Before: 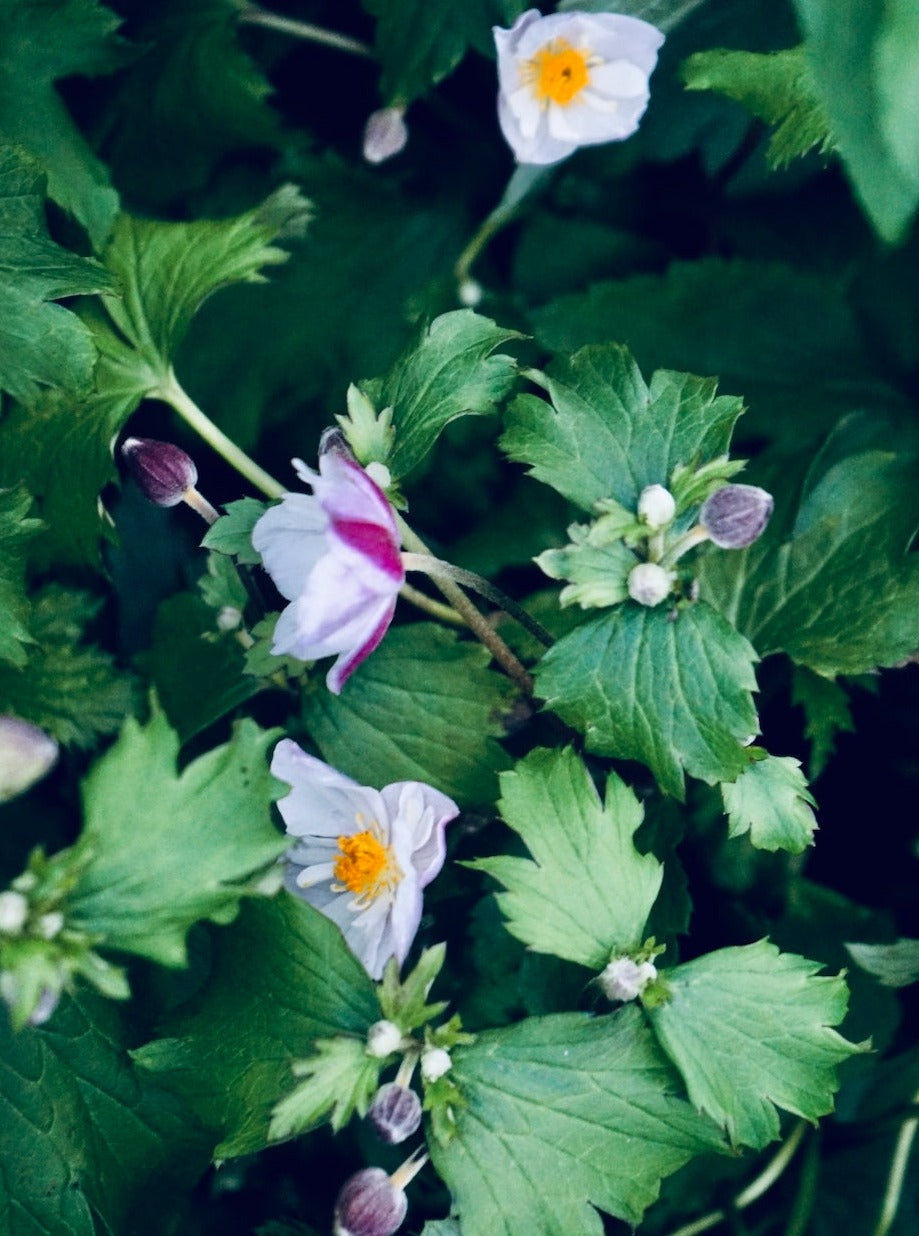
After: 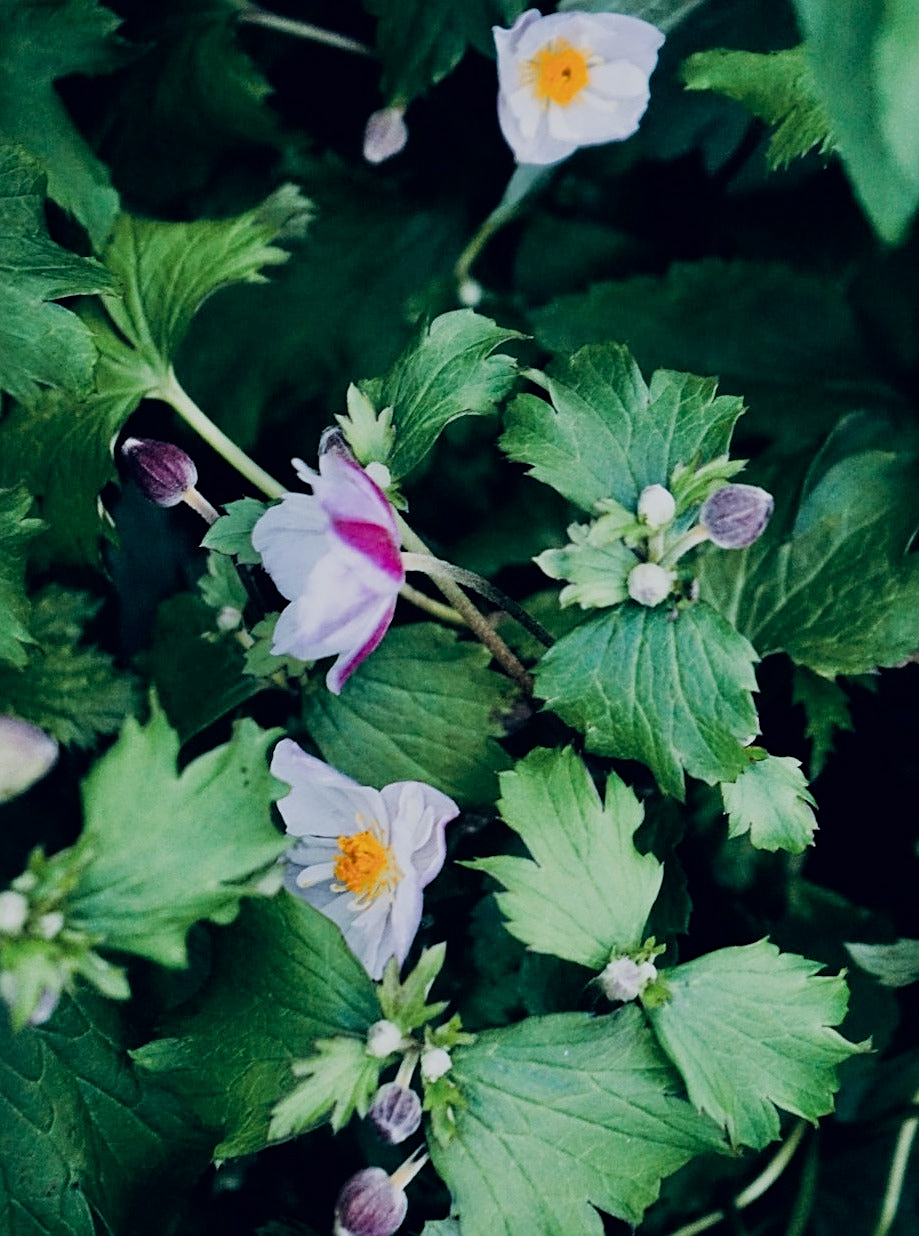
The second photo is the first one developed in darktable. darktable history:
sharpen: on, module defaults
filmic rgb: black relative exposure -7.65 EV, white relative exposure 4.56 EV, hardness 3.61, contrast 1.051
